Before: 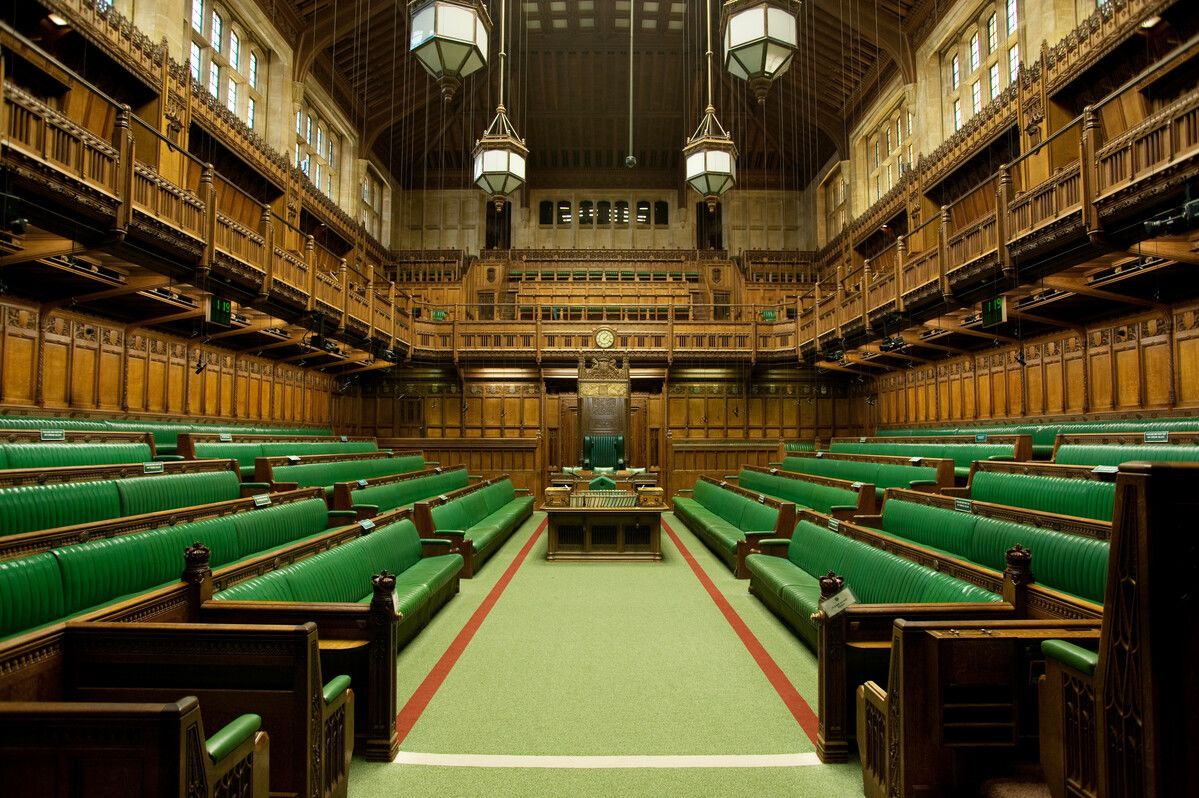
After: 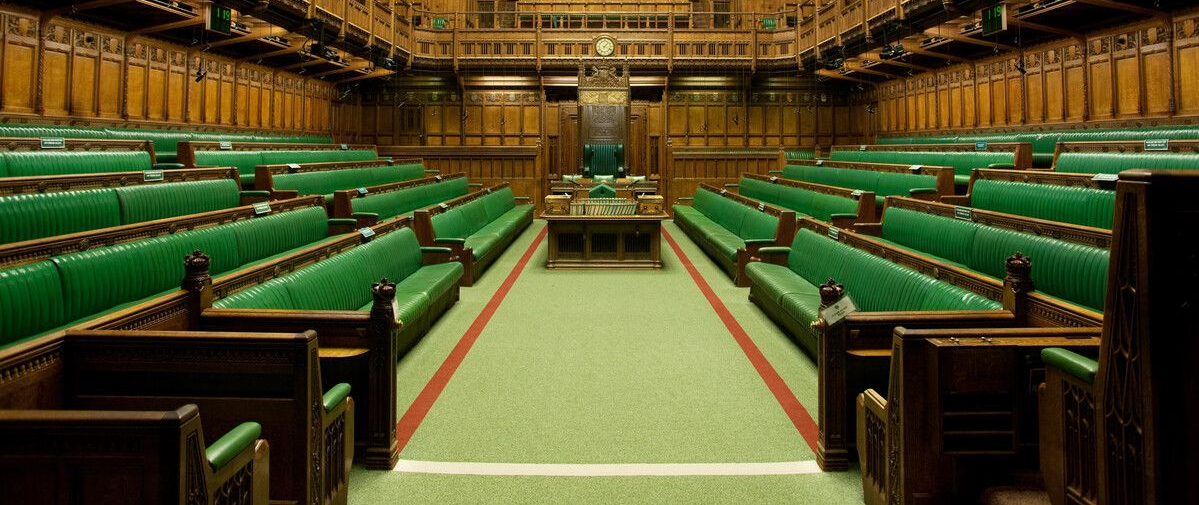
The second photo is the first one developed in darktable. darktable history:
crop and rotate: top 36.619%
